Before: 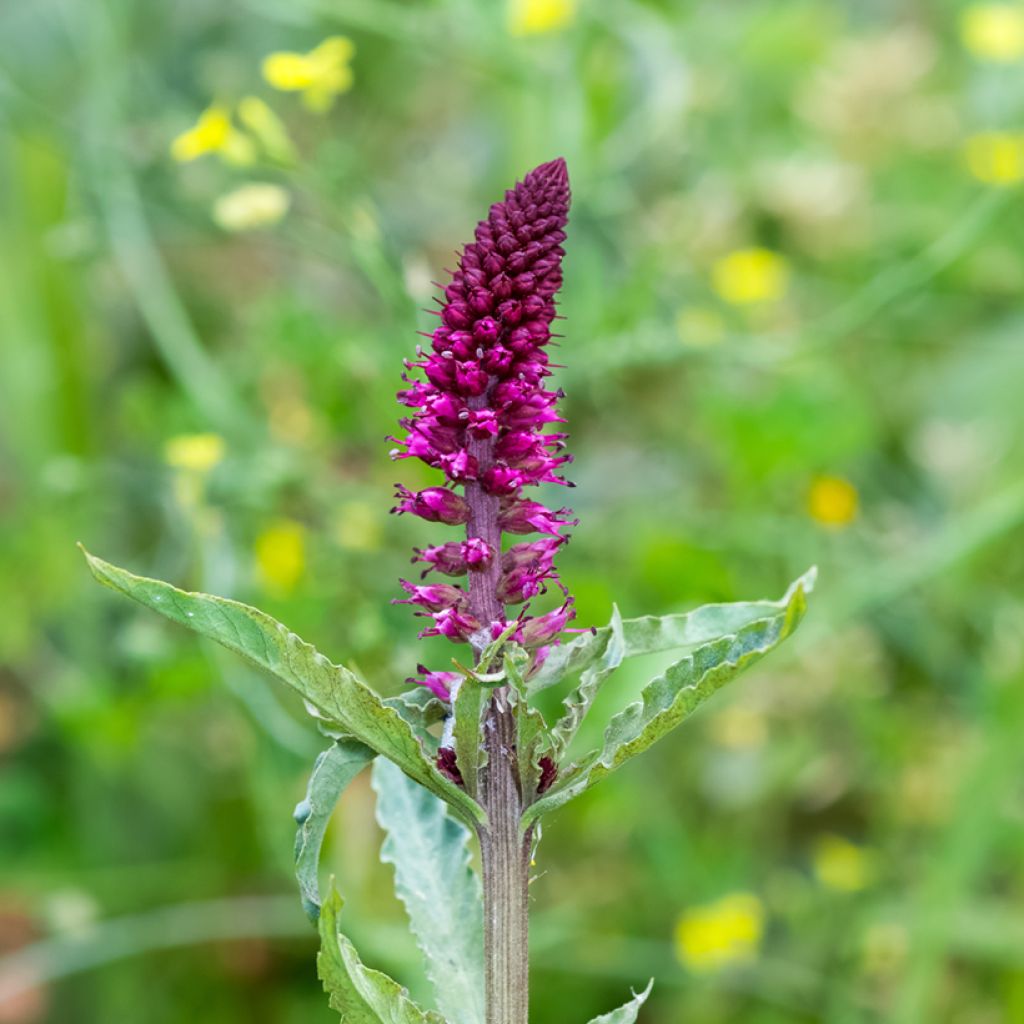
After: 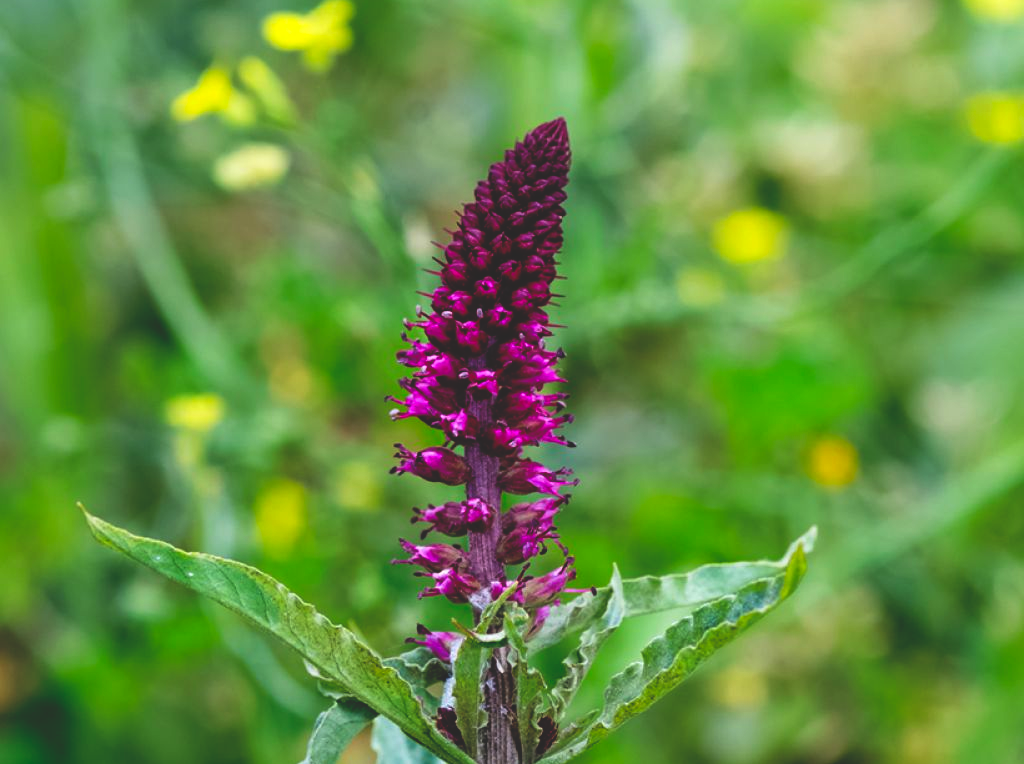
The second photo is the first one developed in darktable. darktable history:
crop: top 3.925%, bottom 21.454%
base curve: curves: ch0 [(0, 0.02) (0.083, 0.036) (1, 1)], preserve colors none
